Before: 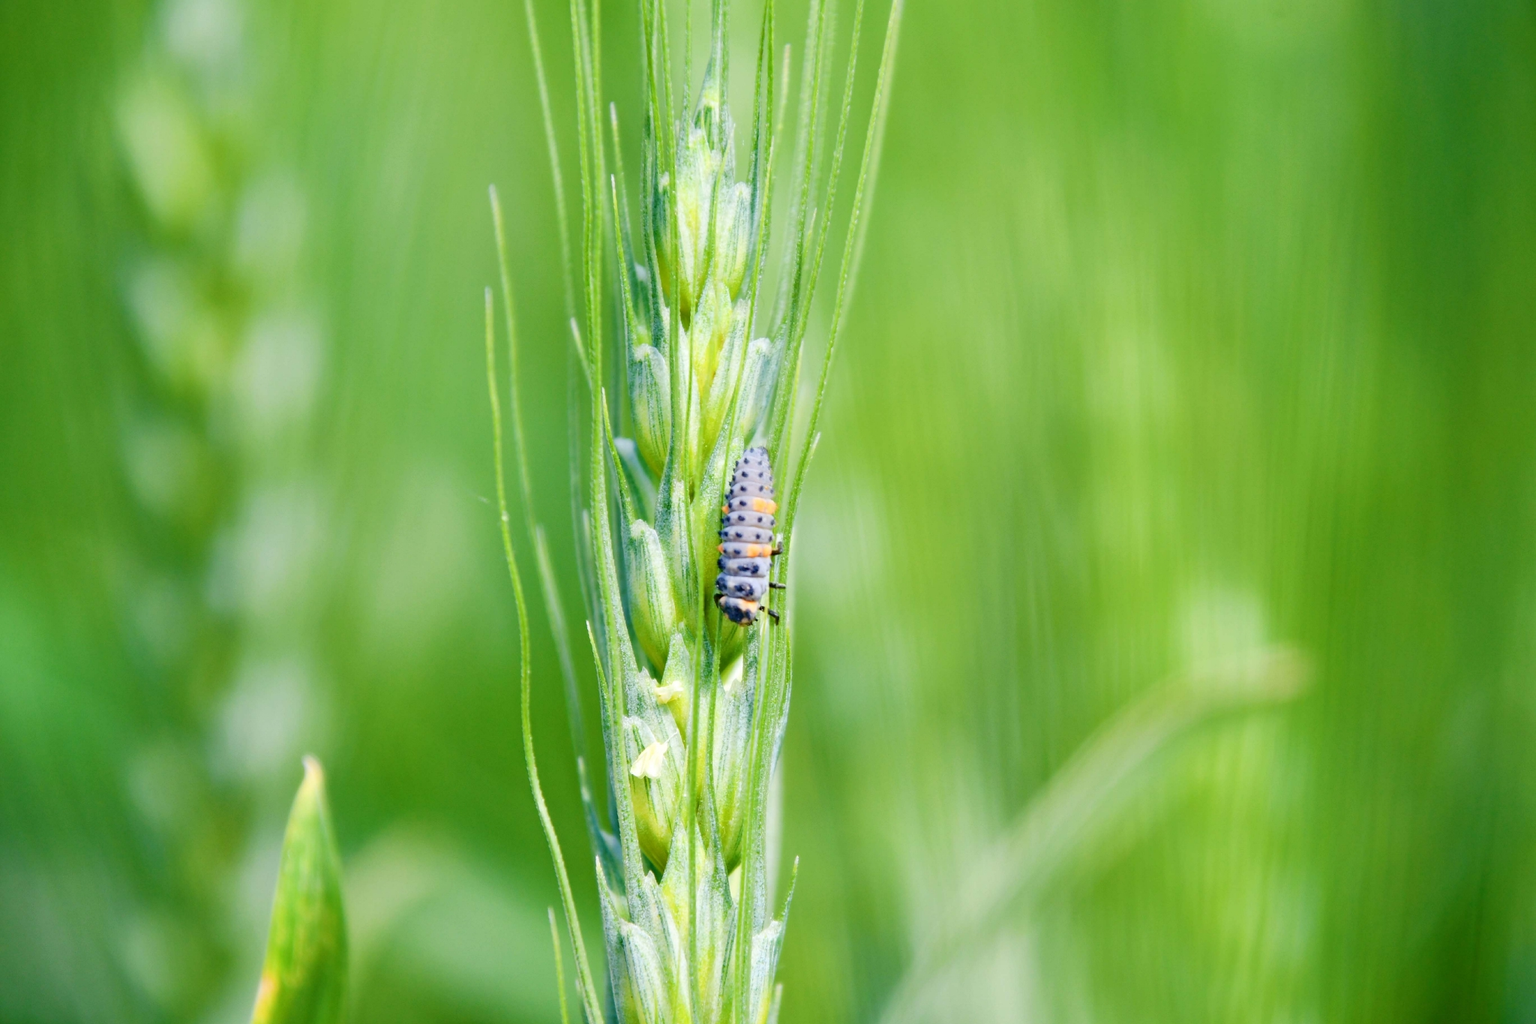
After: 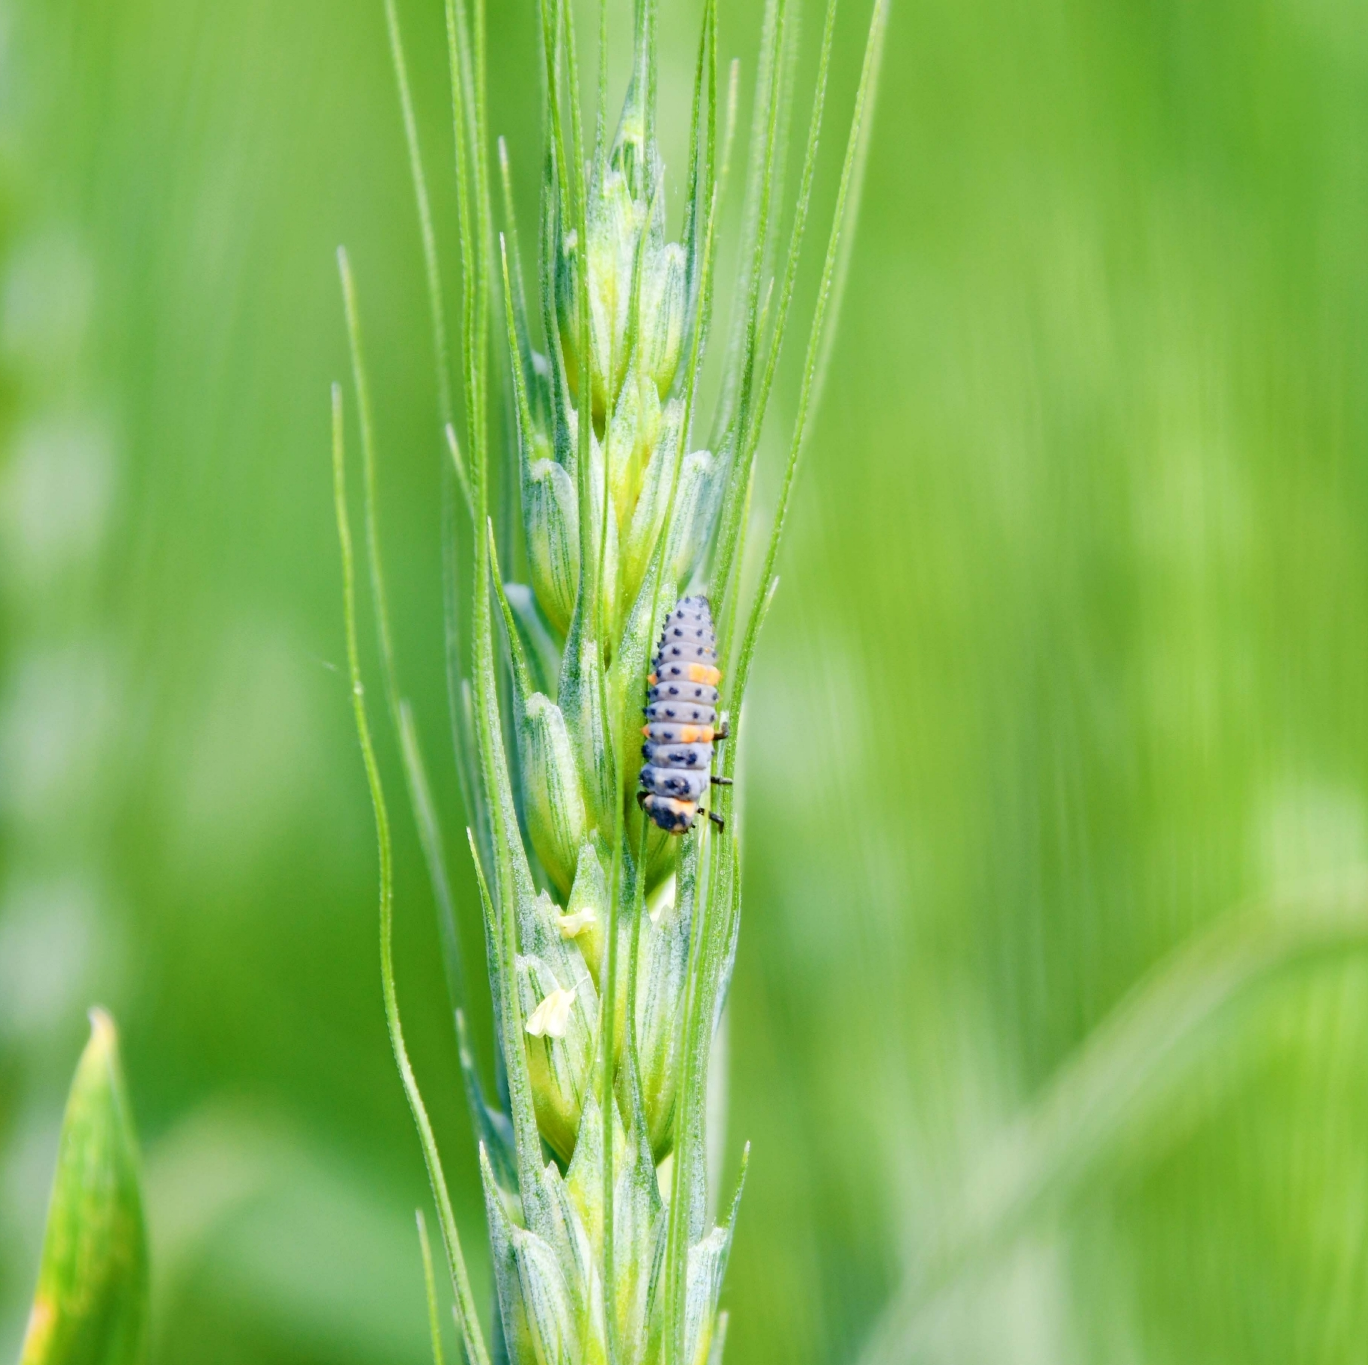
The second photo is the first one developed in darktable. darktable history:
crop: left 15.415%, right 17.742%
